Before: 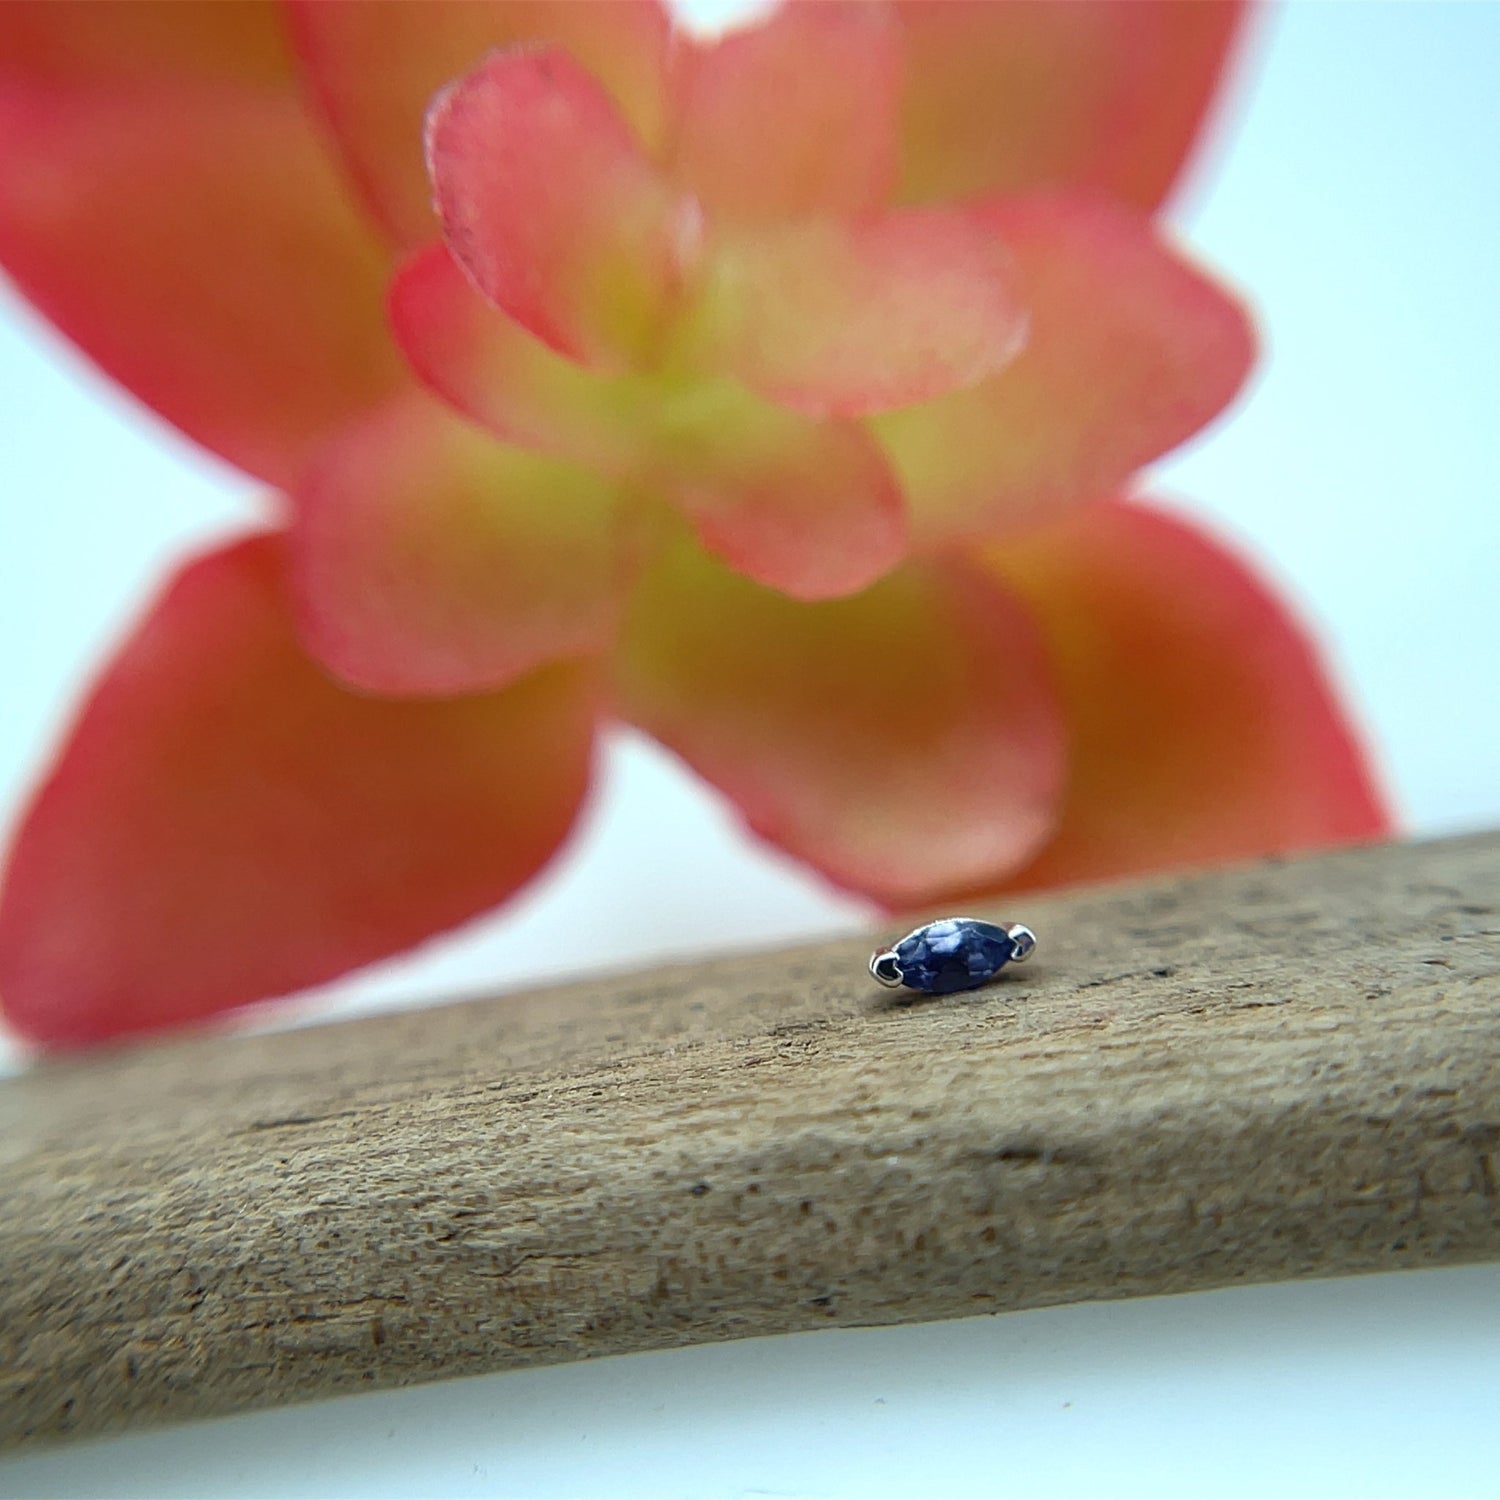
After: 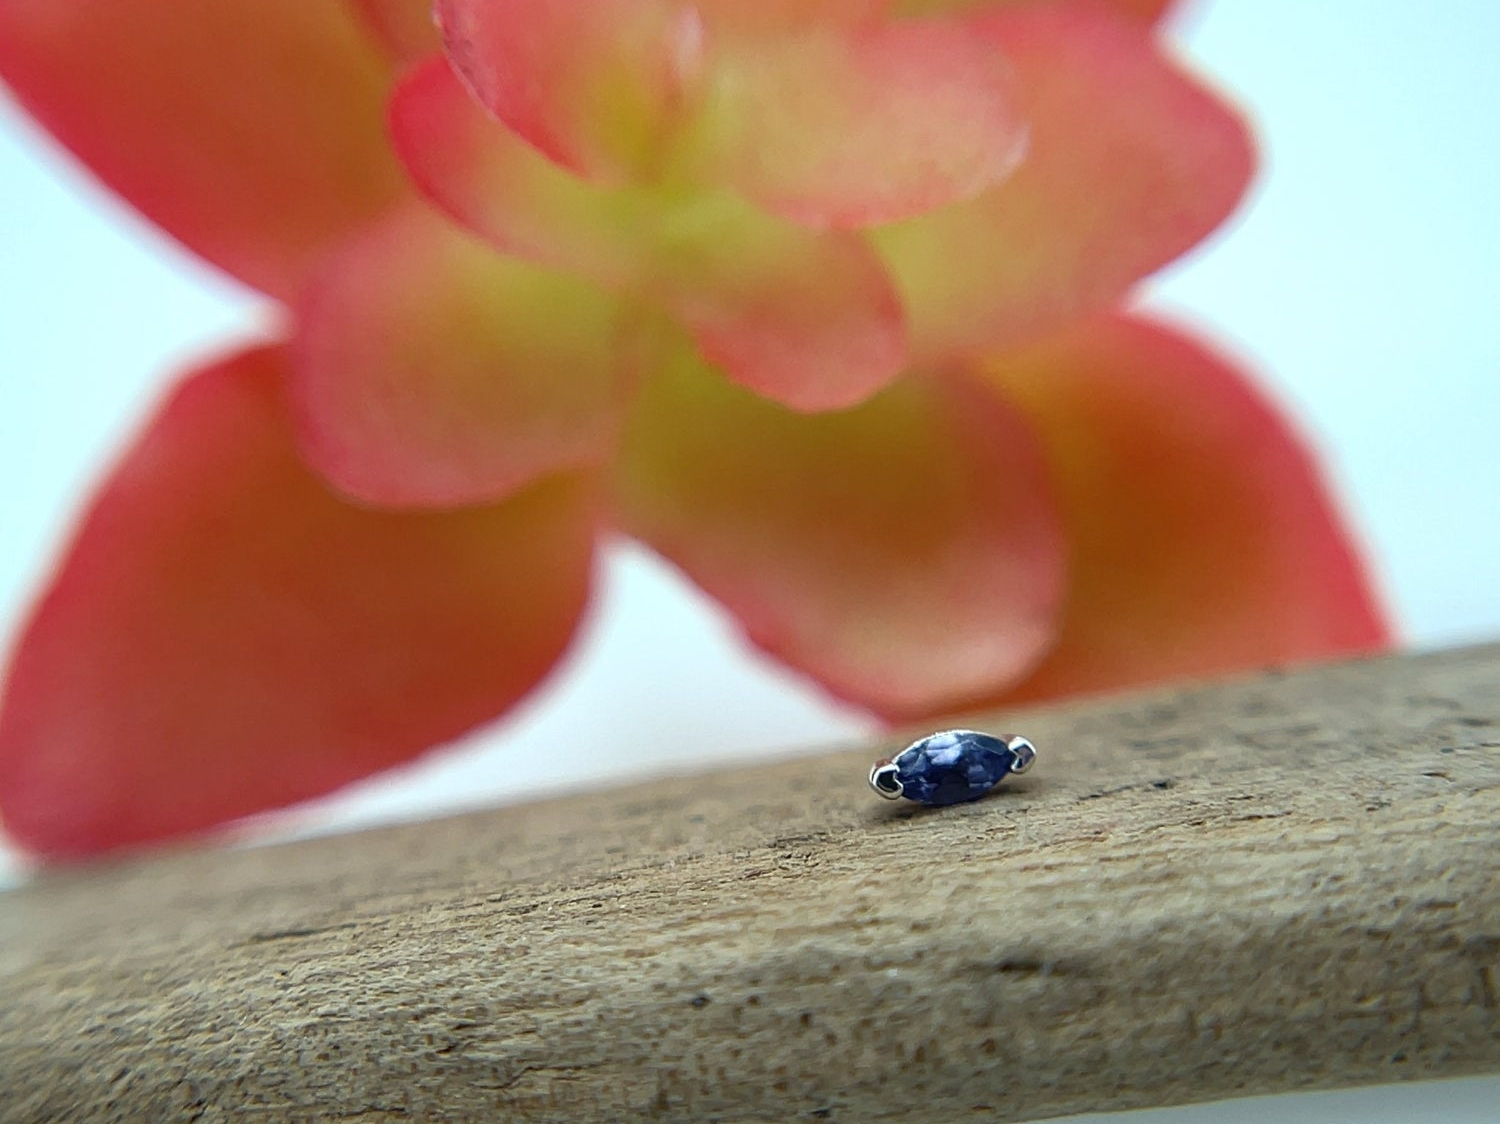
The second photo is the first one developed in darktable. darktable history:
crop and rotate: top 12.561%, bottom 12.502%
